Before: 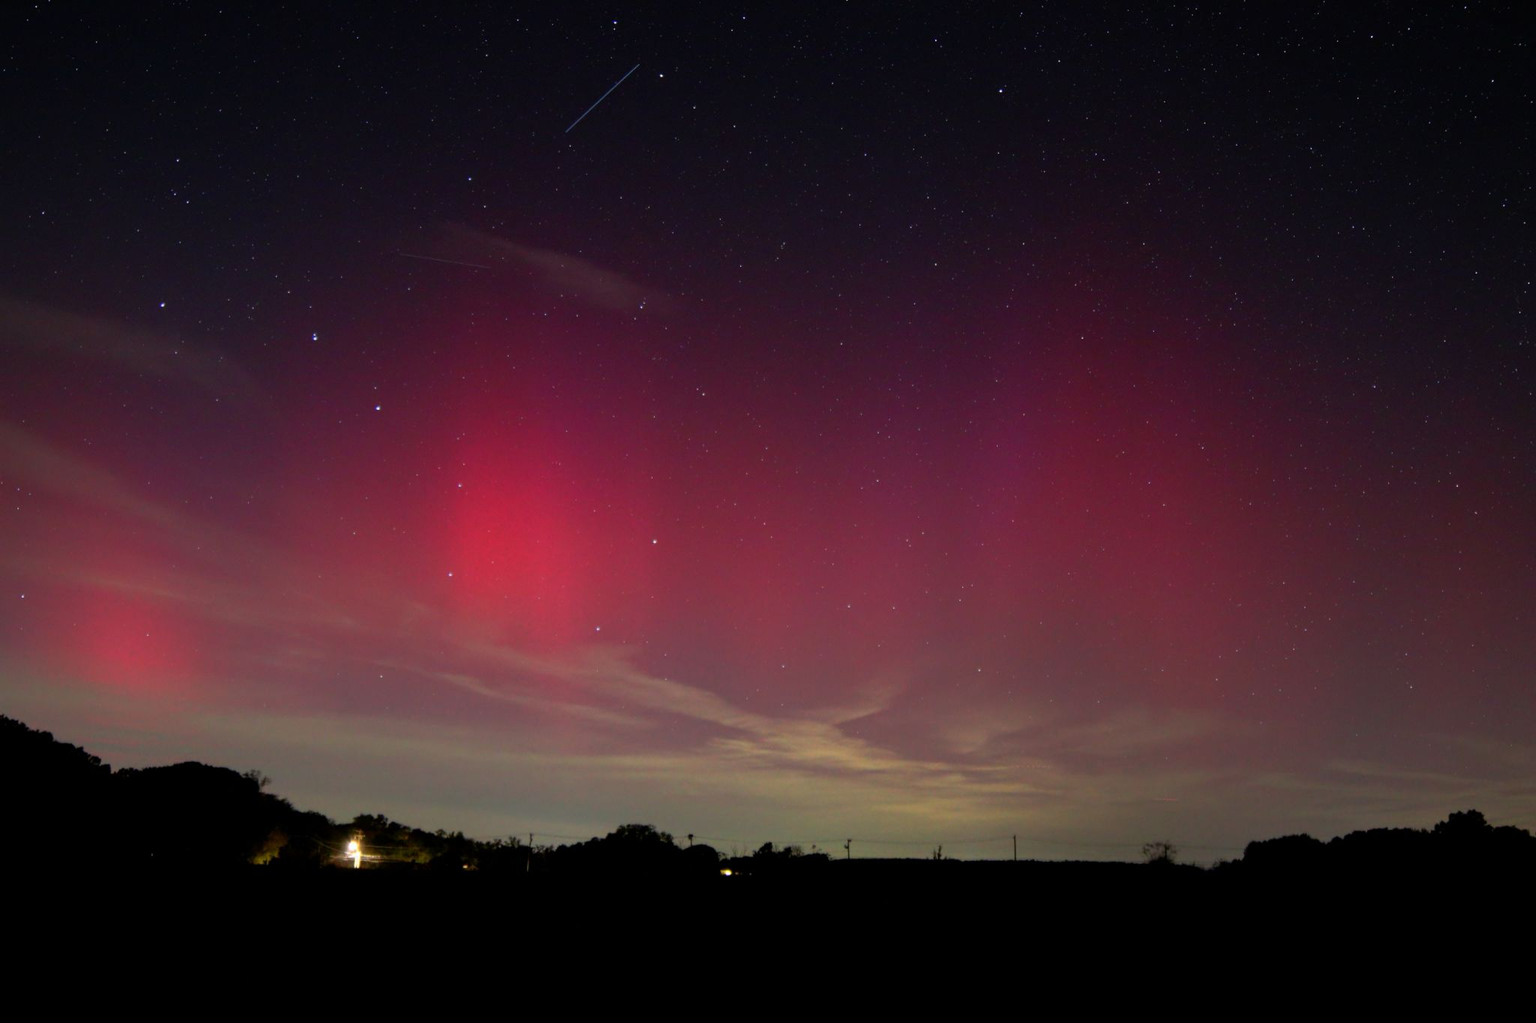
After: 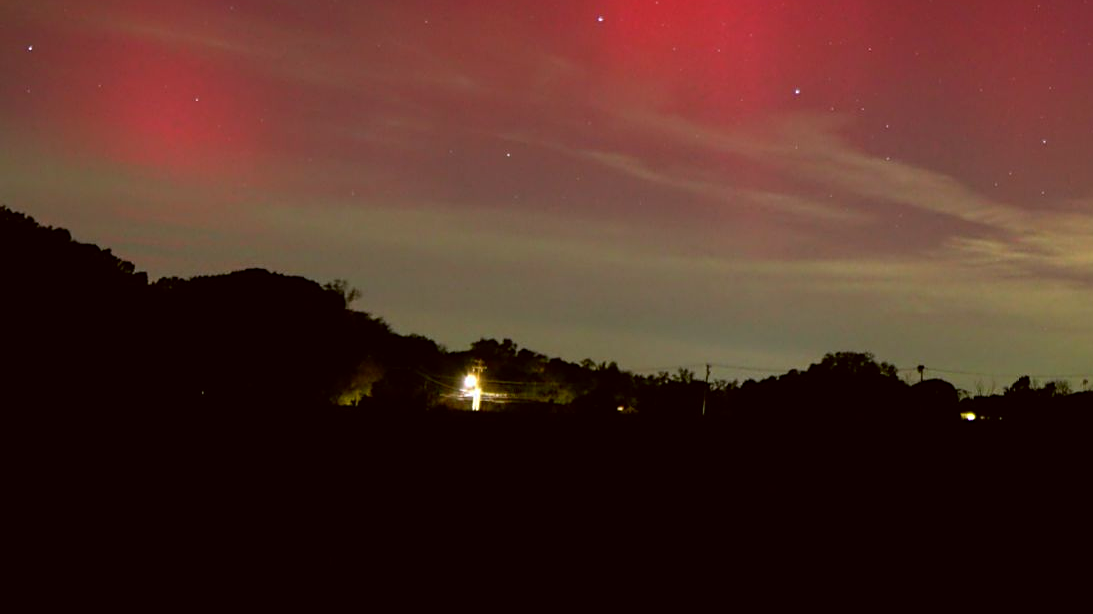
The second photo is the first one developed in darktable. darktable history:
sharpen: on, module defaults
crop and rotate: top 54.778%, right 46.61%, bottom 0.159%
white balance: red 0.967, blue 1.119, emerald 0.756
color correction: highlights a* -1.43, highlights b* 10.12, shadows a* 0.395, shadows b* 19.35
